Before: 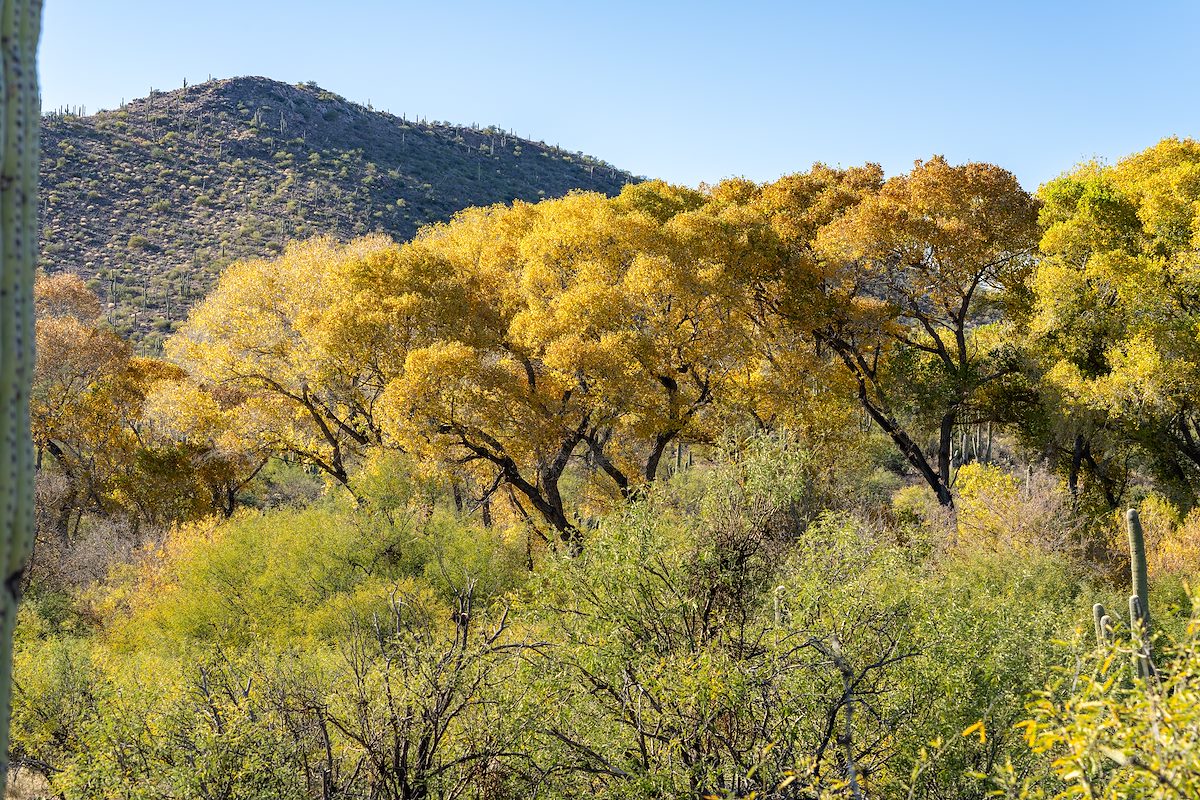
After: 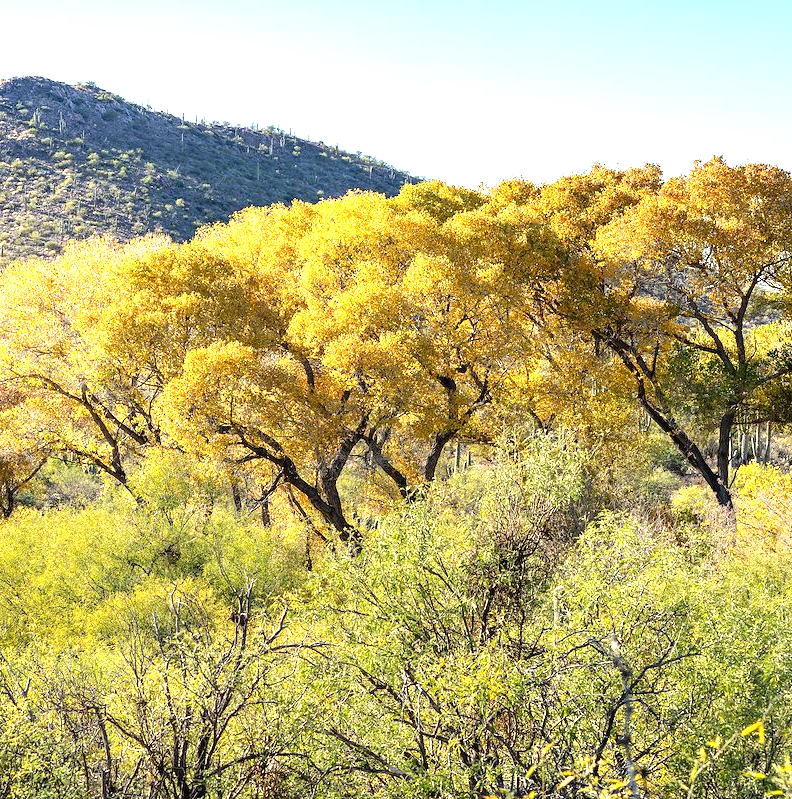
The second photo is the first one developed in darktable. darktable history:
crop and rotate: left 18.442%, right 15.508%
exposure: black level correction 0, exposure 0.953 EV, compensate exposure bias true, compensate highlight preservation false
